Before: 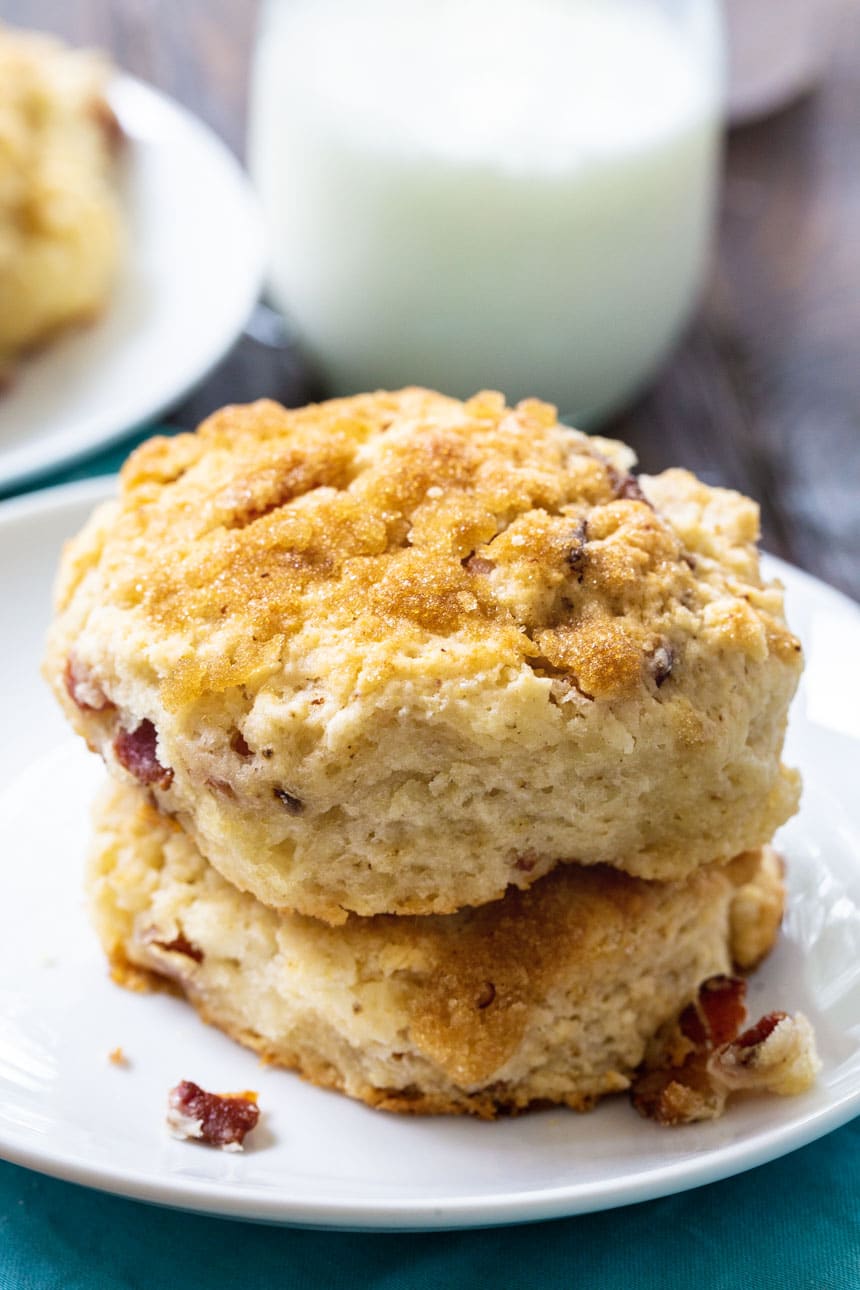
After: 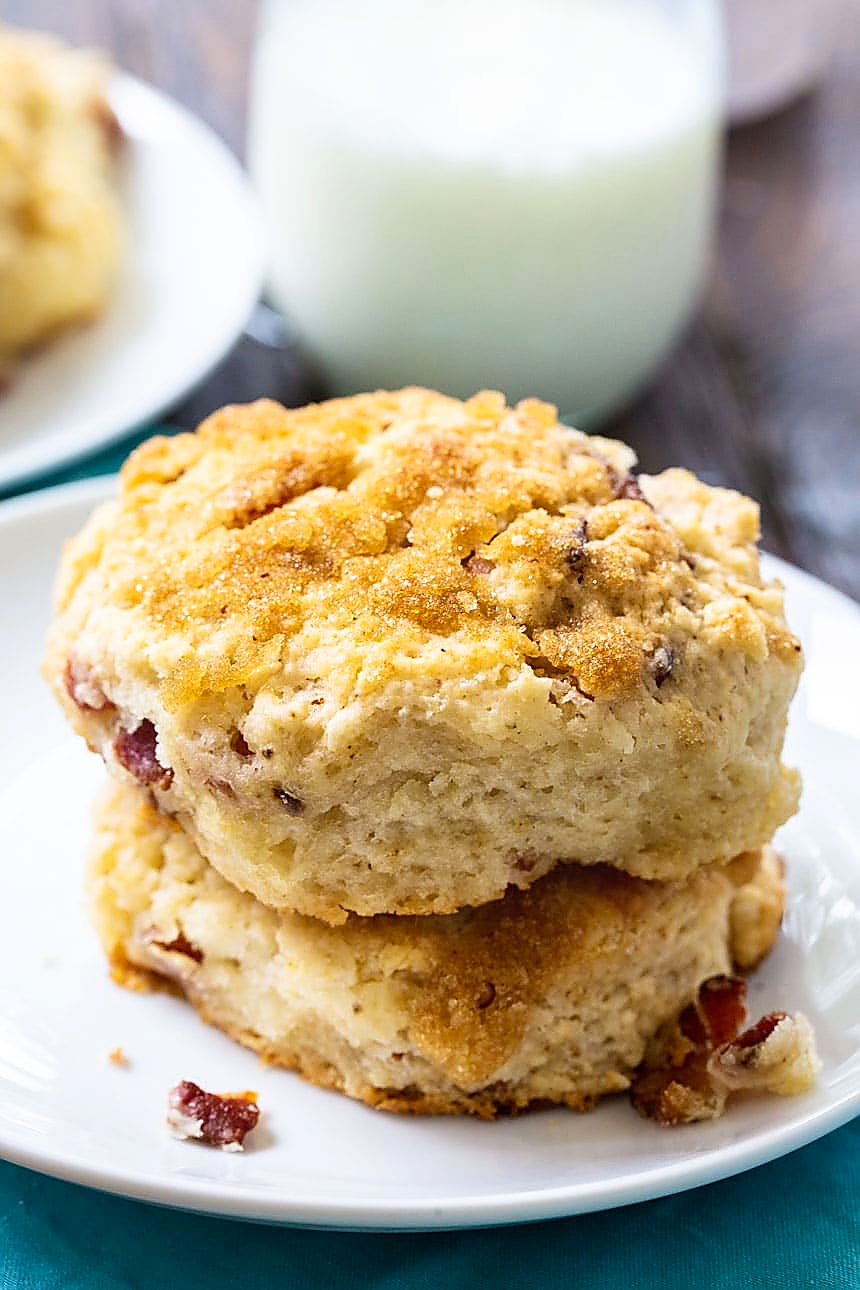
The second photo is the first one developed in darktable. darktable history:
contrast brightness saturation: contrast 0.105, brightness 0.032, saturation 0.088
sharpen: radius 1.4, amount 1.237, threshold 0.61
